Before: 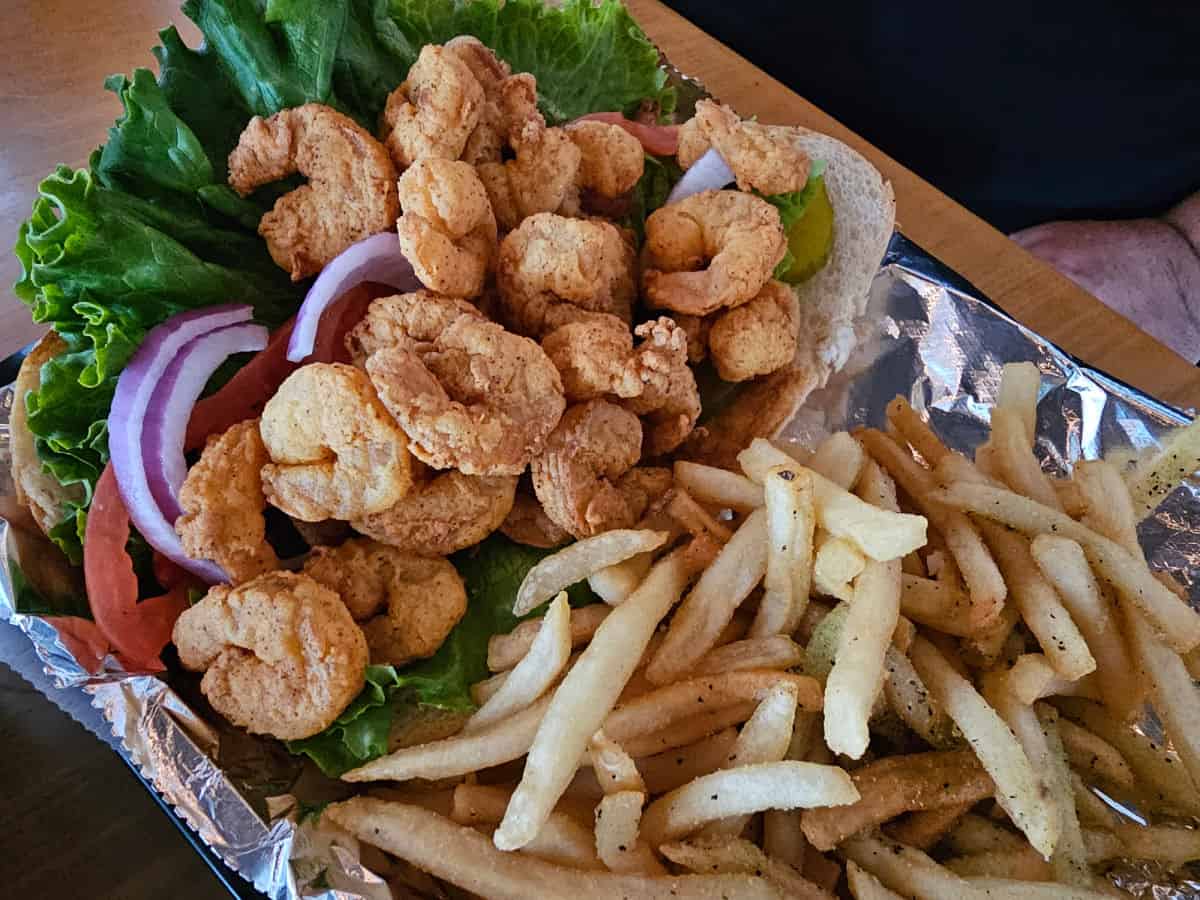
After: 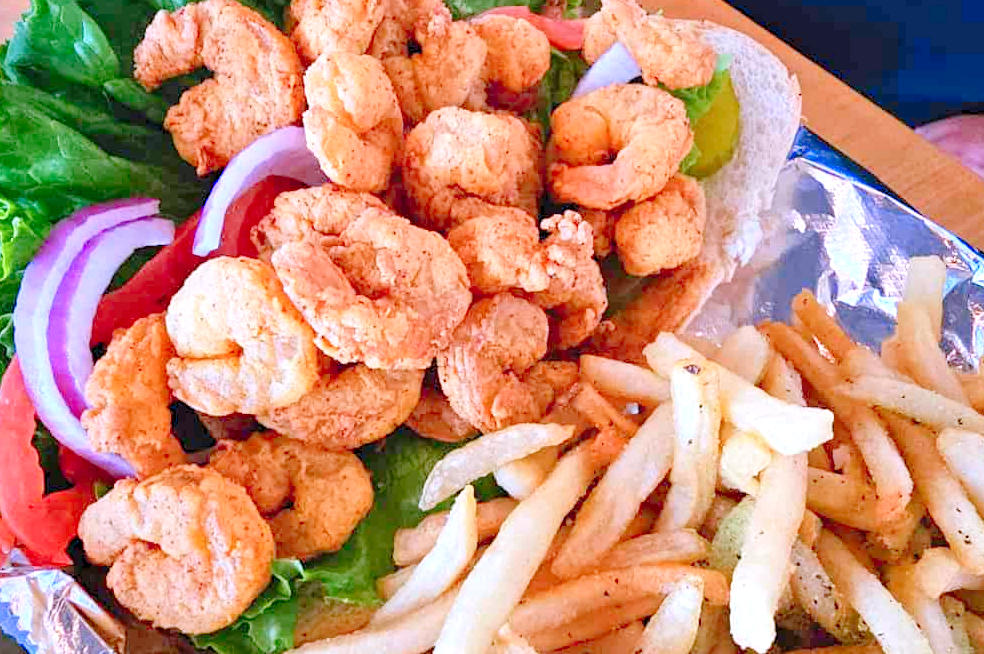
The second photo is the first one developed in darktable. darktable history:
rotate and perspective: crop left 0, crop top 0
color calibration: illuminant as shot in camera, x 0.363, y 0.385, temperature 4528.04 K
crop: left 7.856%, top 11.836%, right 10.12%, bottom 15.387%
levels: levels [0.008, 0.318, 0.836]
